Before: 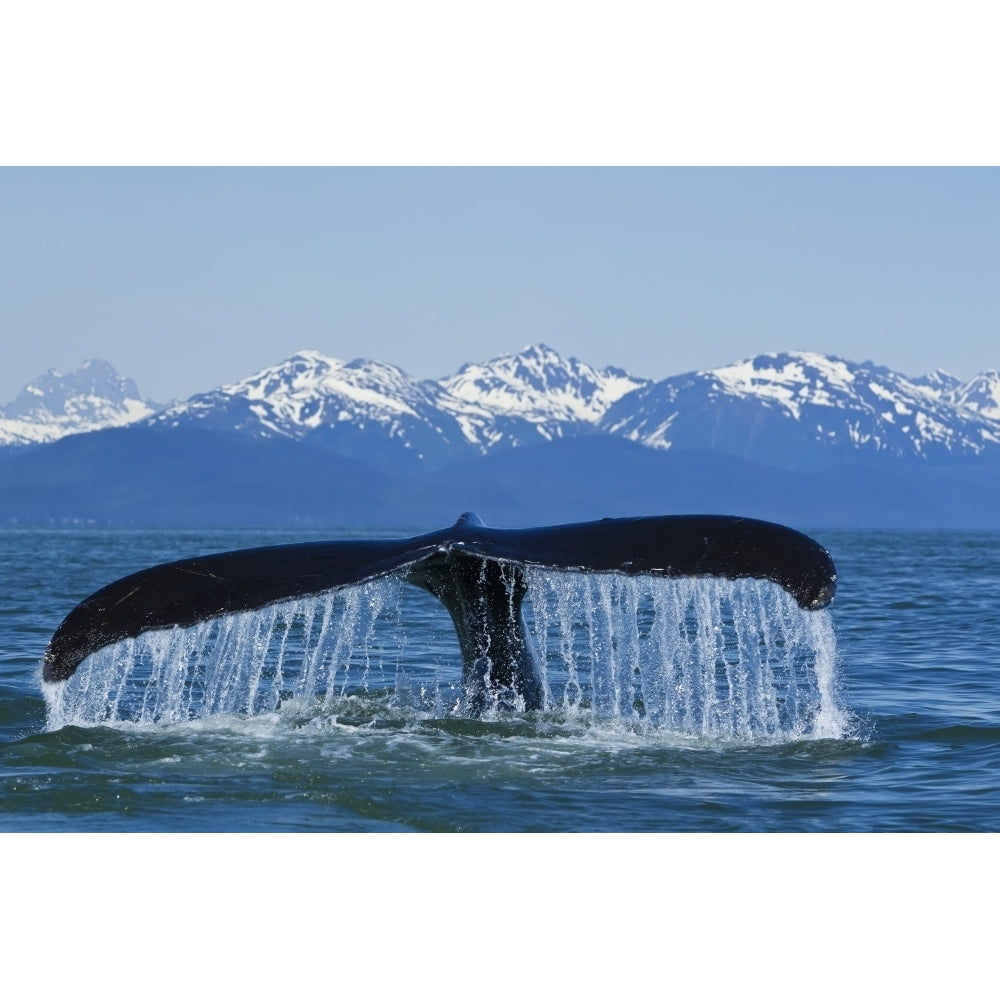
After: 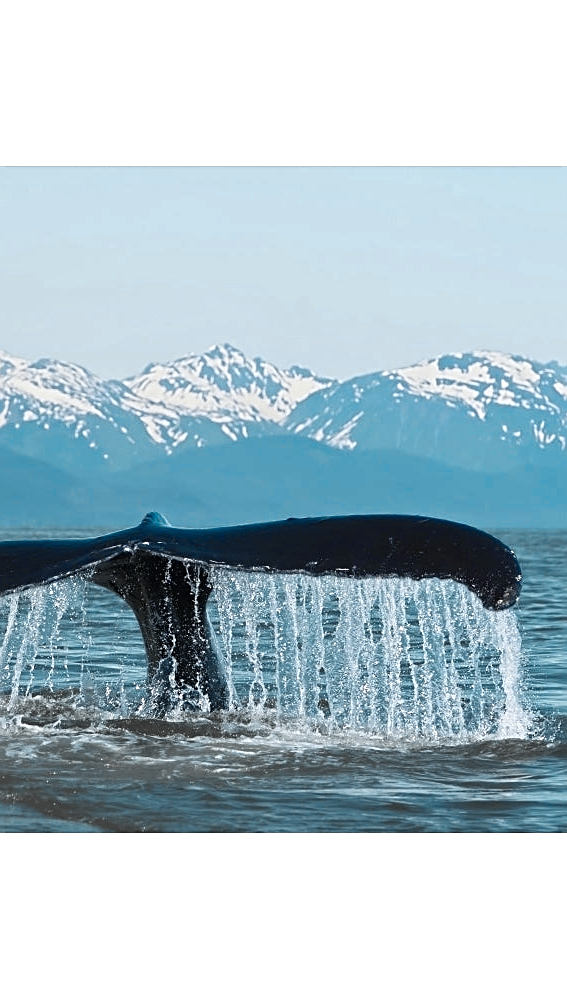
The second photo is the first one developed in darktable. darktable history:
sharpen: on, module defaults
crop: left 31.528%, top 0.02%, right 11.692%
color zones: curves: ch0 [(0.009, 0.528) (0.136, 0.6) (0.255, 0.586) (0.39, 0.528) (0.522, 0.584) (0.686, 0.736) (0.849, 0.561)]; ch1 [(0.045, 0.781) (0.14, 0.416) (0.257, 0.695) (0.442, 0.032) (0.738, 0.338) (0.818, 0.632) (0.891, 0.741) (1, 0.704)]; ch2 [(0, 0.667) (0.141, 0.52) (0.26, 0.37) (0.474, 0.432) (0.743, 0.286)]
